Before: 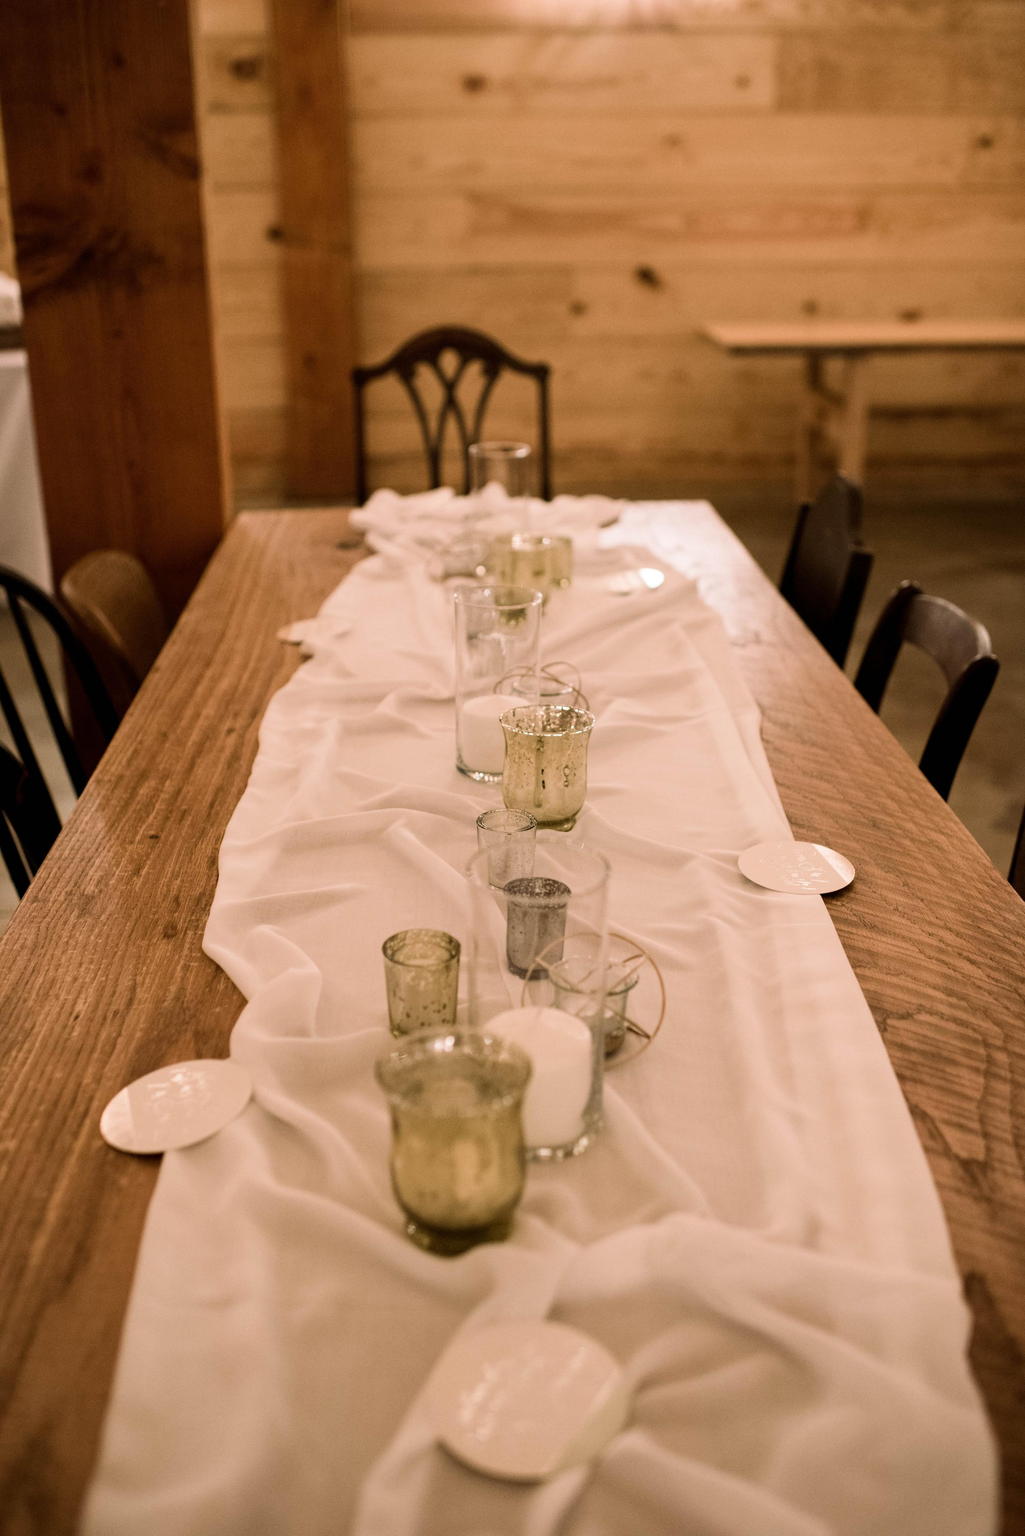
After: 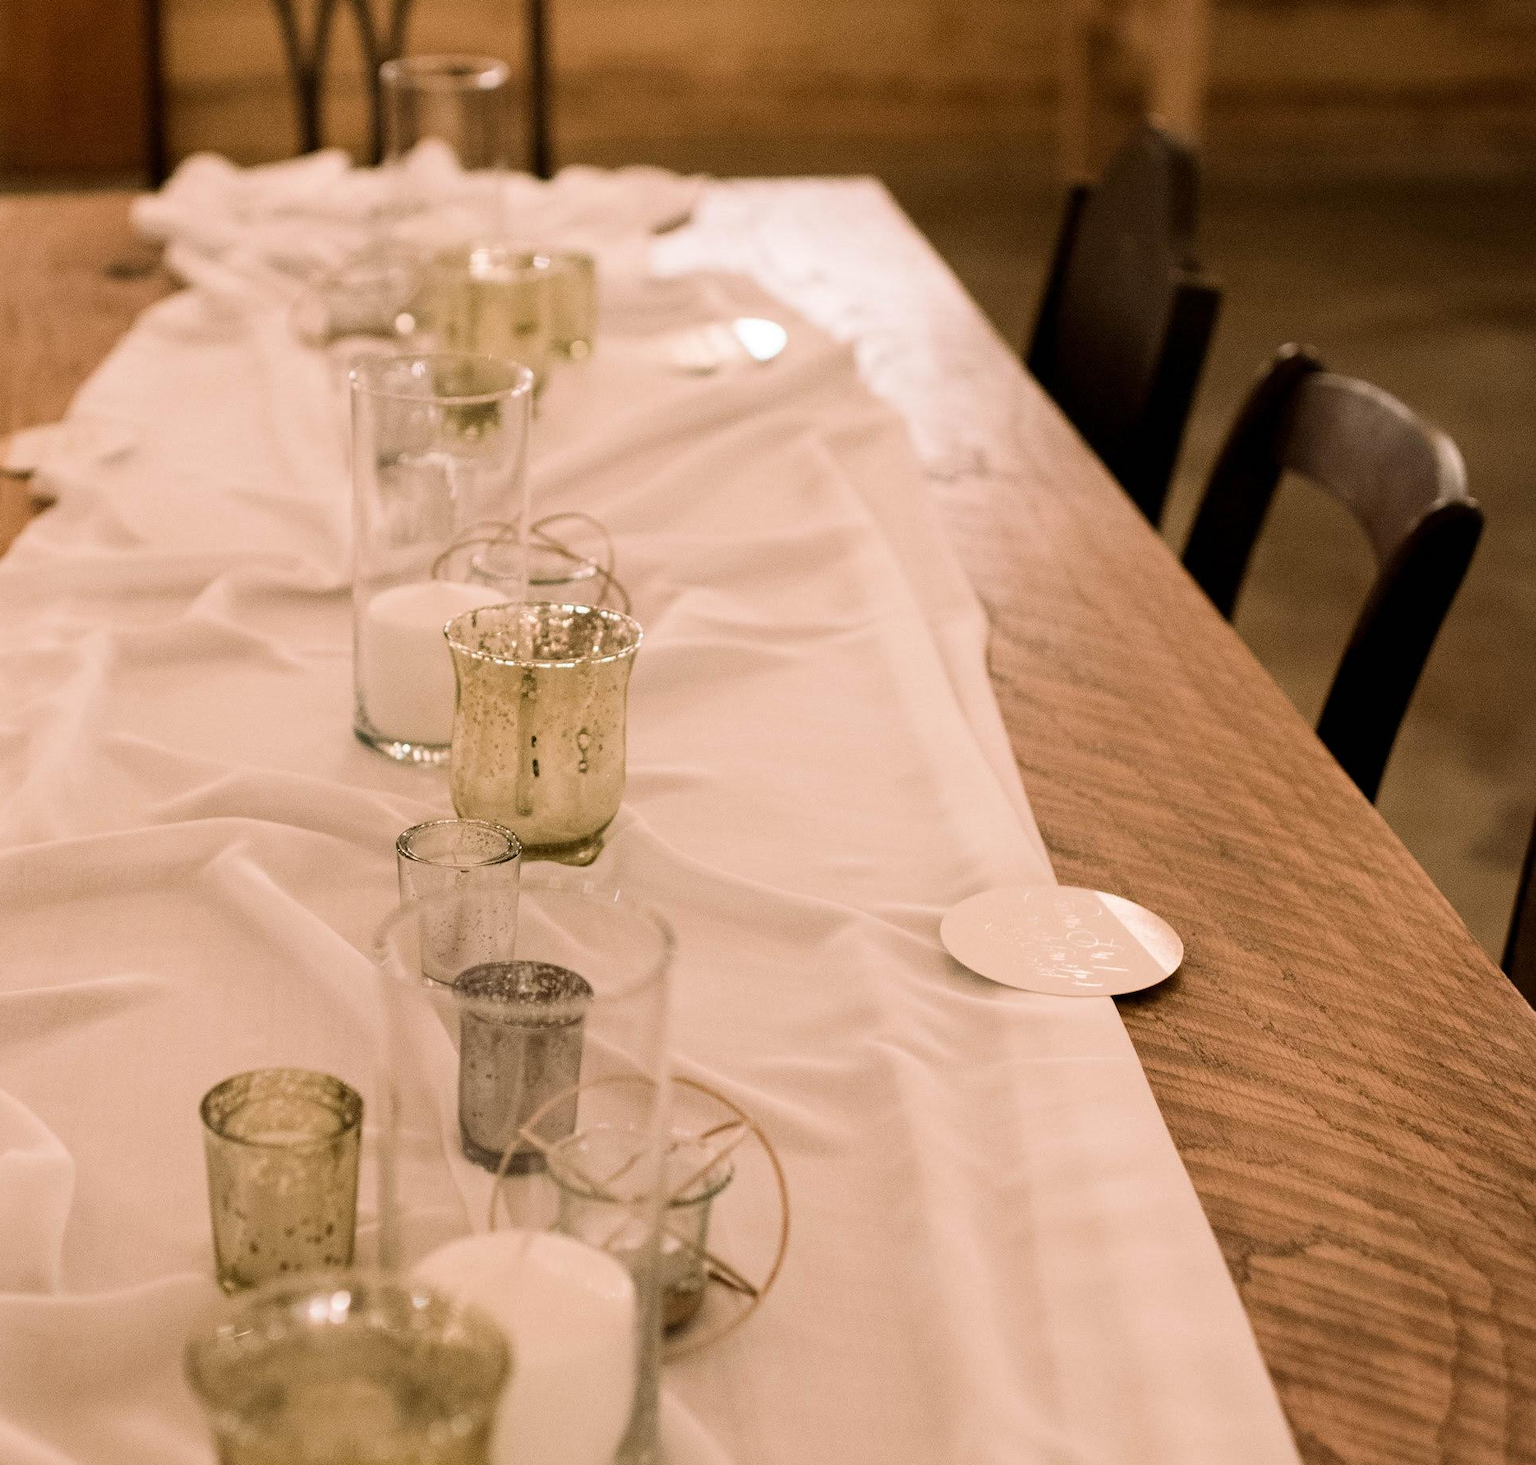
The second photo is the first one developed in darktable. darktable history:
crop and rotate: left 27.938%, top 27.046%, bottom 27.046%
levels: mode automatic
